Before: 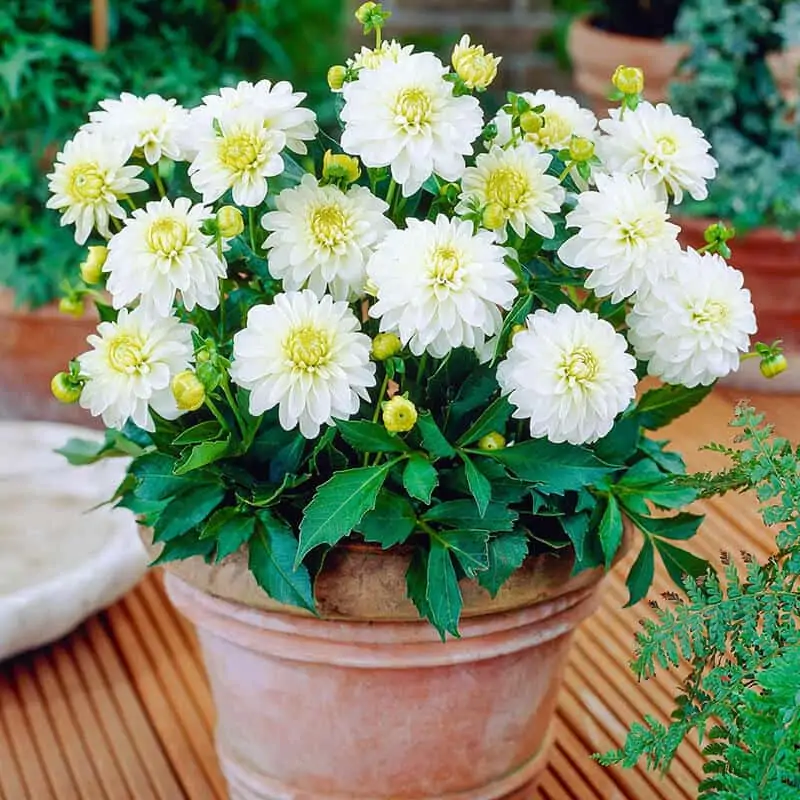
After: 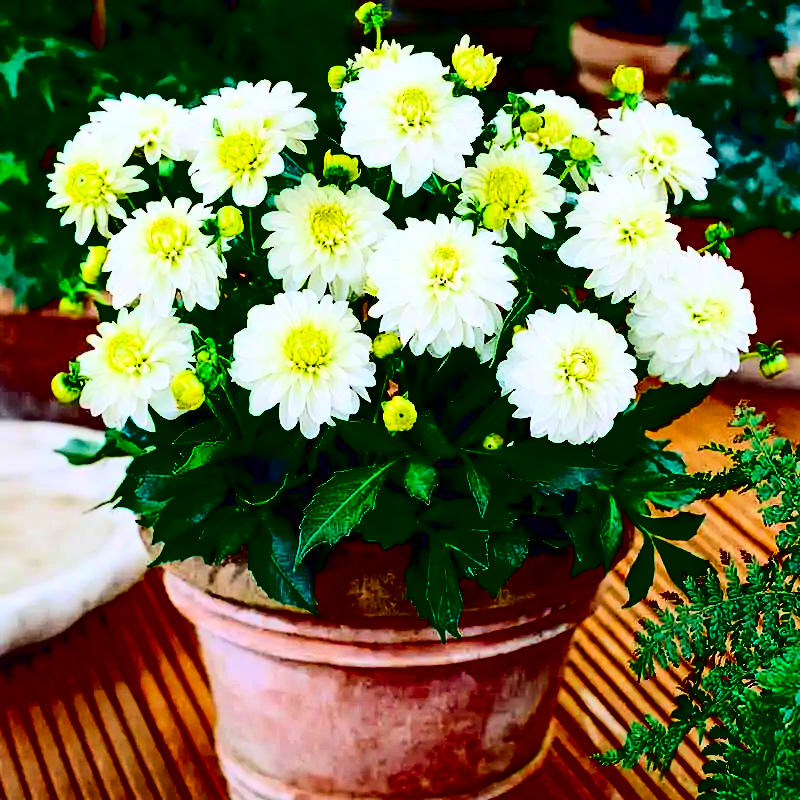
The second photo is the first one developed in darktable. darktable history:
contrast brightness saturation: contrast 0.772, brightness -0.996, saturation 0.997
exposure: compensate exposure bias true, compensate highlight preservation false
